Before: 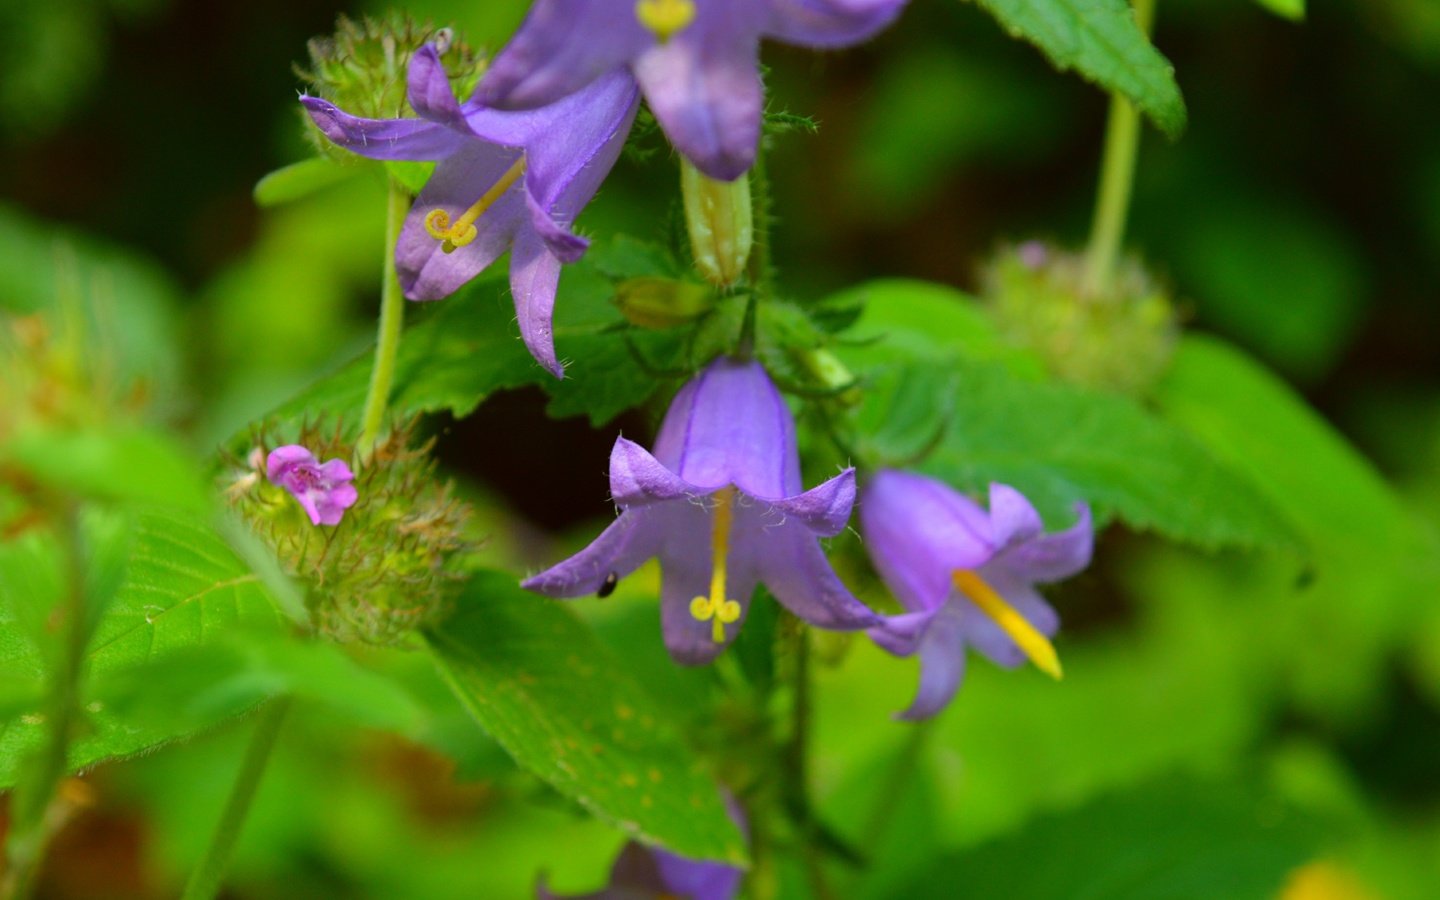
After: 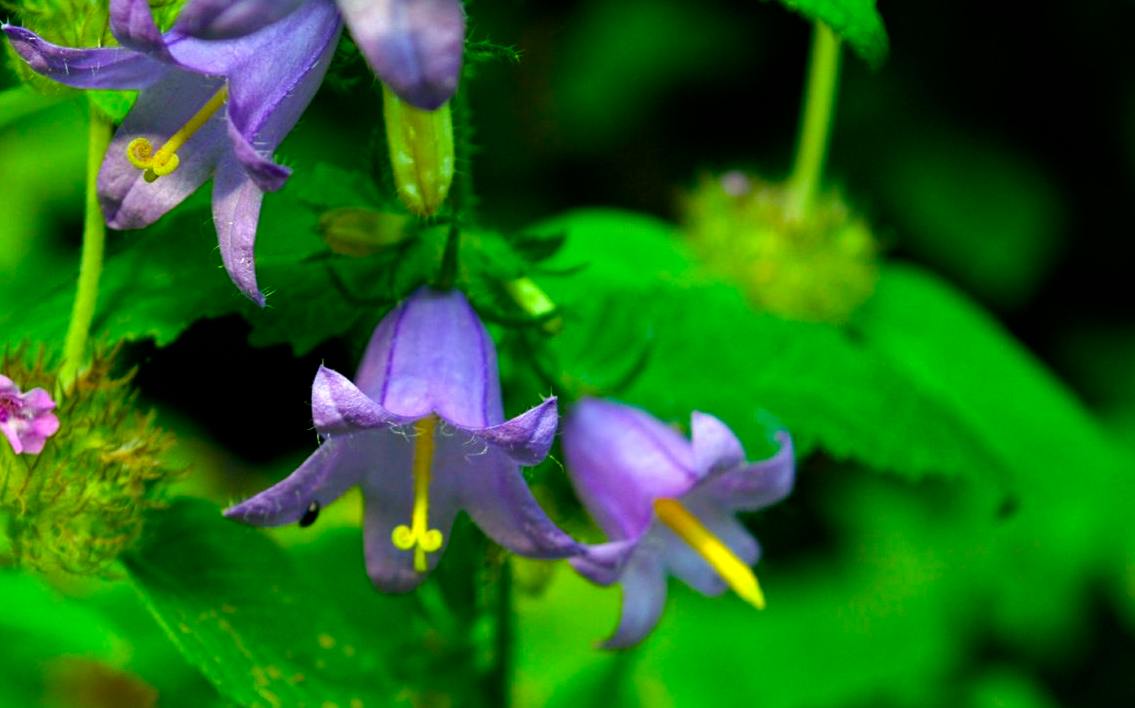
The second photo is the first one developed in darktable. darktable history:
crop and rotate: left 20.74%, top 7.912%, right 0.375%, bottom 13.378%
exposure: exposure -0.151 EV, compensate highlight preservation false
color balance rgb: shadows lift › luminance -7.7%, shadows lift › chroma 2.13%, shadows lift › hue 165.27°, power › luminance -7.77%, power › chroma 1.1%, power › hue 215.88°, highlights gain › luminance 15.15%, highlights gain › chroma 7%, highlights gain › hue 125.57°, global offset › luminance -0.33%, global offset › chroma 0.11%, global offset › hue 165.27°, perceptual saturation grading › global saturation 24.42%, perceptual saturation grading › highlights -24.42%, perceptual saturation grading › mid-tones 24.42%, perceptual saturation grading › shadows 40%, perceptual brilliance grading › global brilliance -5%, perceptual brilliance grading › highlights 24.42%, perceptual brilliance grading › mid-tones 7%, perceptual brilliance grading › shadows -5%
white balance: red 1.029, blue 0.92
